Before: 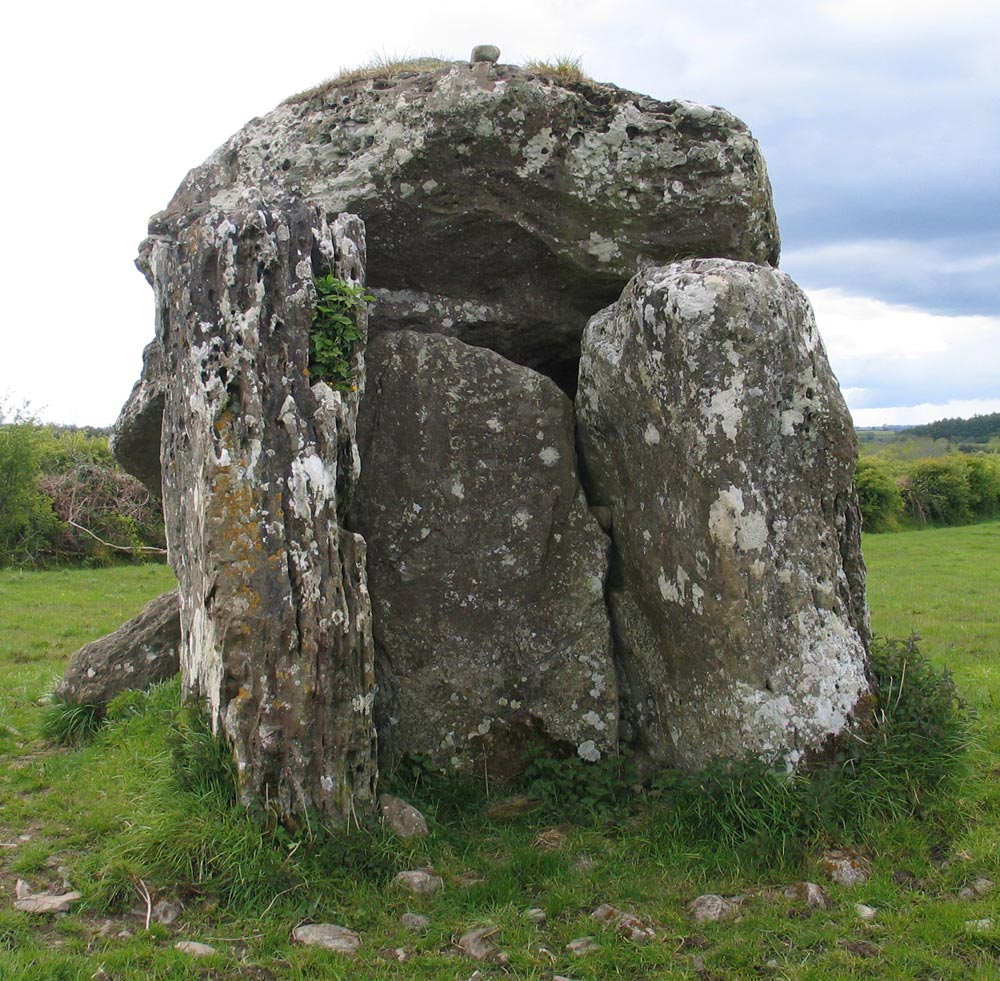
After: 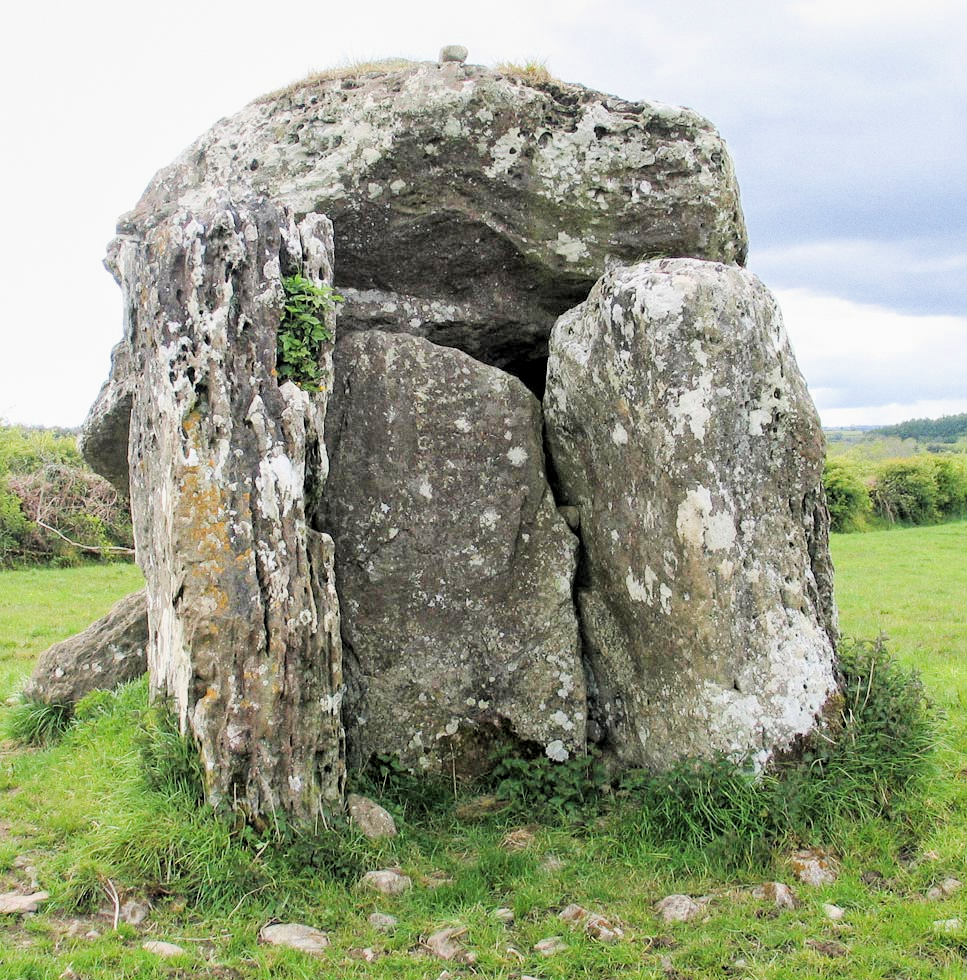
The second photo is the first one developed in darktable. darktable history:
crop and rotate: left 3.238%
exposure: black level correction 0, exposure 1.5 EV, compensate exposure bias true, compensate highlight preservation false
grain: coarseness 0.09 ISO
local contrast: highlights 100%, shadows 100%, detail 120%, midtone range 0.2
filmic rgb: black relative exposure -4.14 EV, white relative exposure 5.1 EV, hardness 2.11, contrast 1.165
